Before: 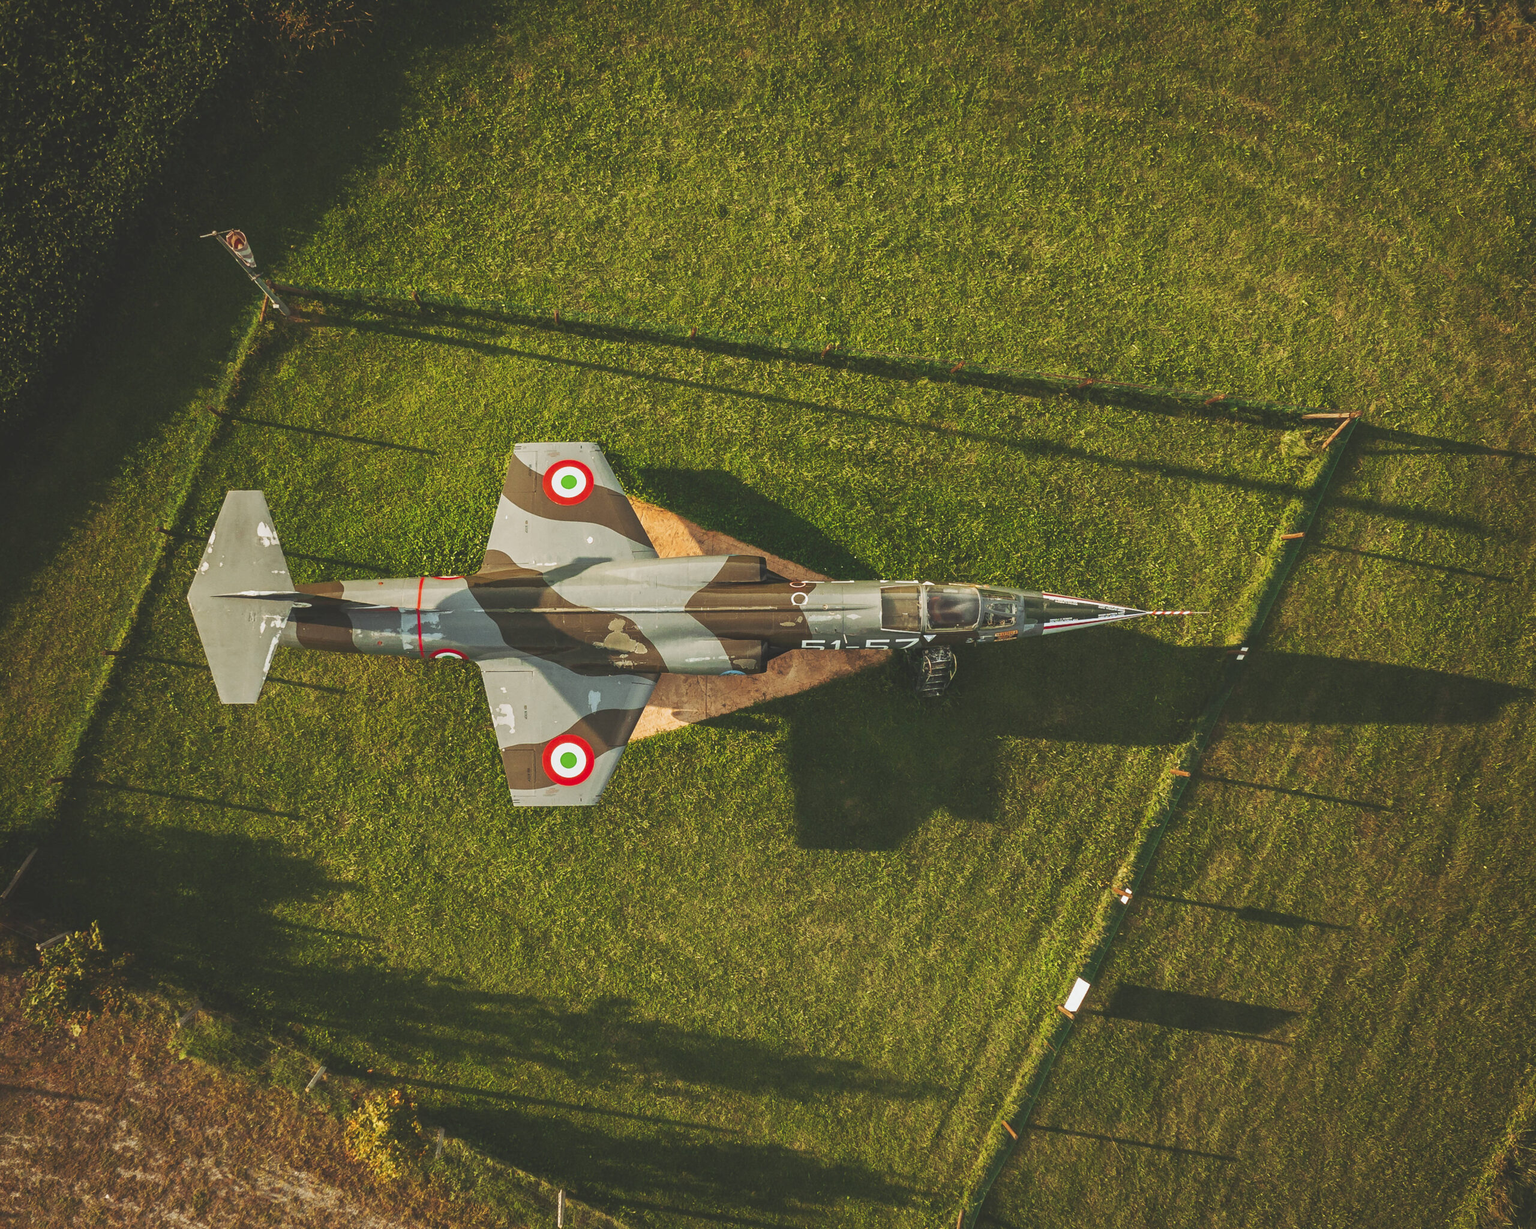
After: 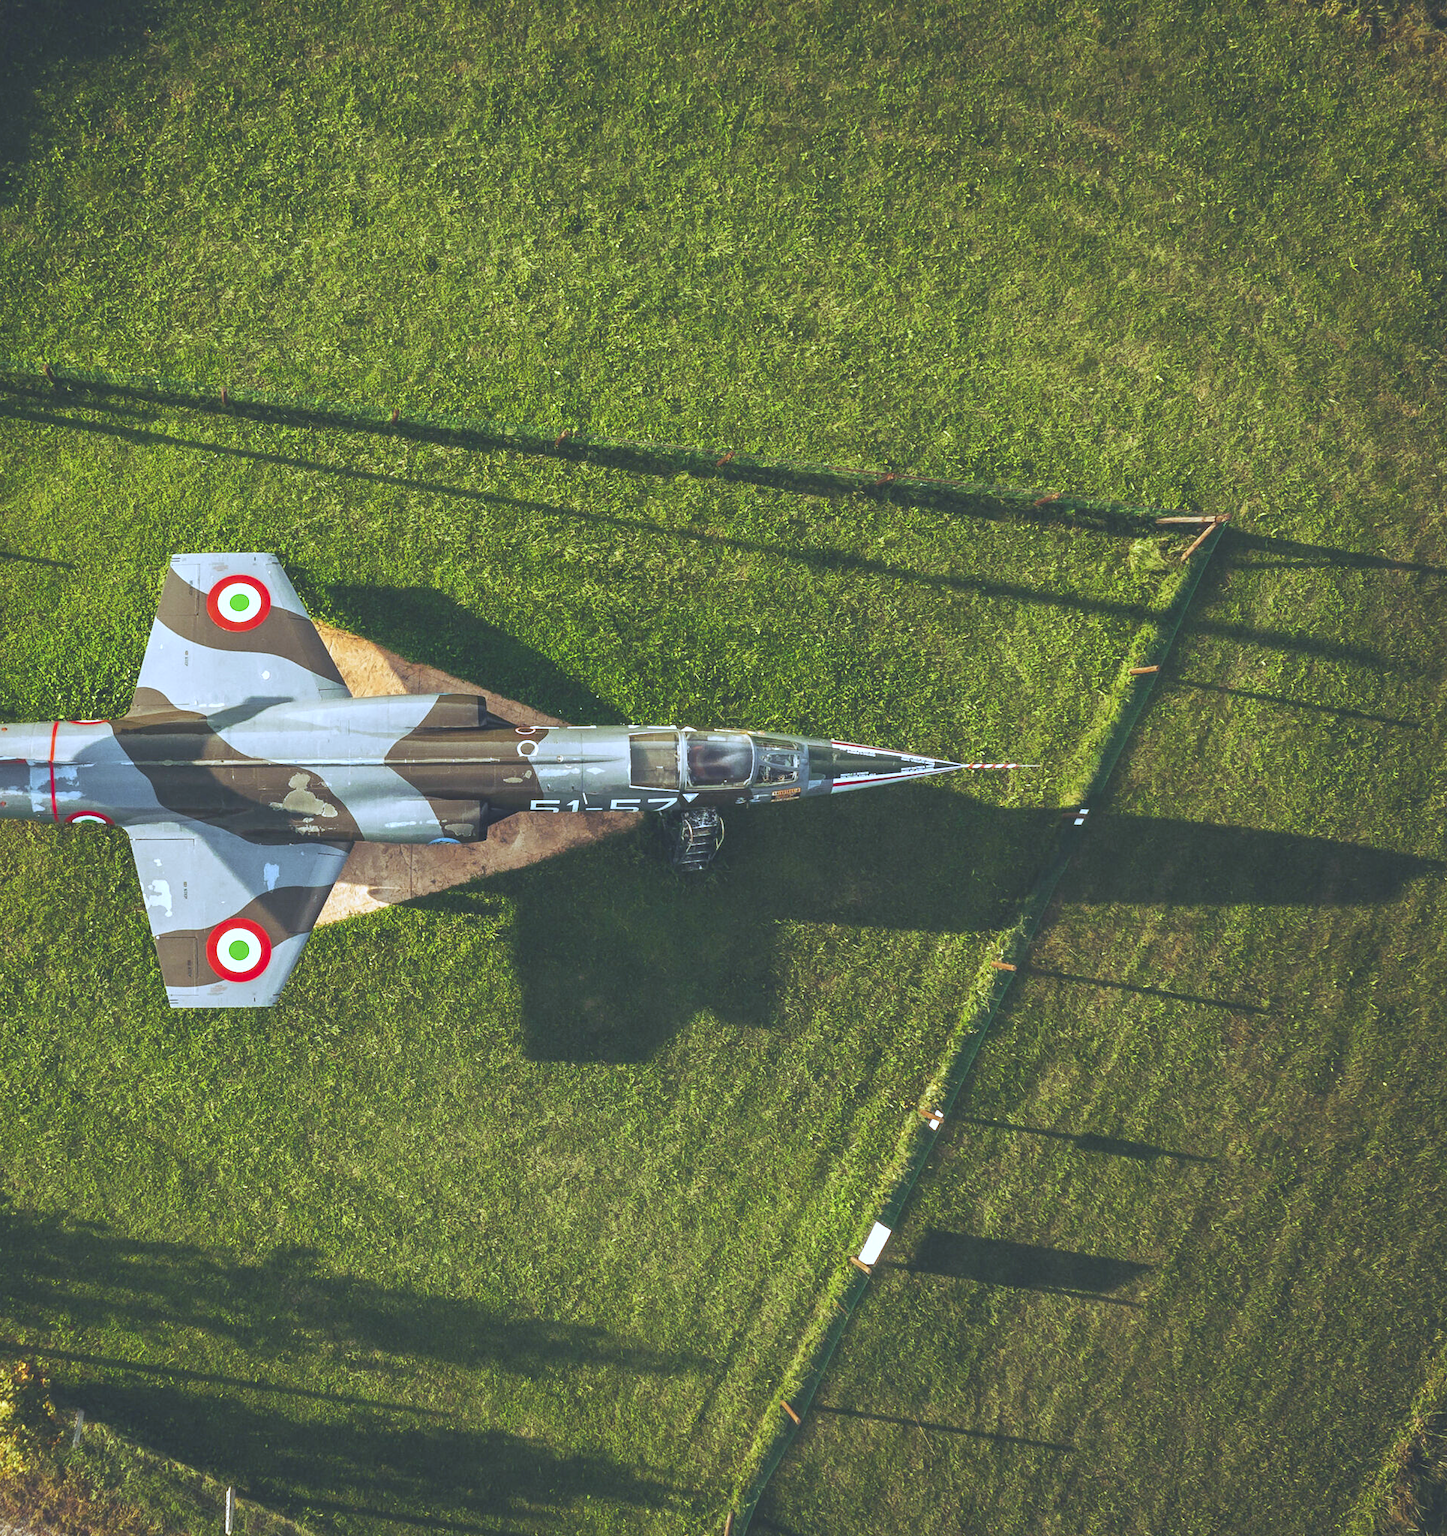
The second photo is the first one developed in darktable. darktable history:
exposure: black level correction 0, exposure 0.5 EV, compensate exposure bias true, compensate highlight preservation false
crop and rotate: left 24.6%
white balance: red 0.871, blue 1.249
